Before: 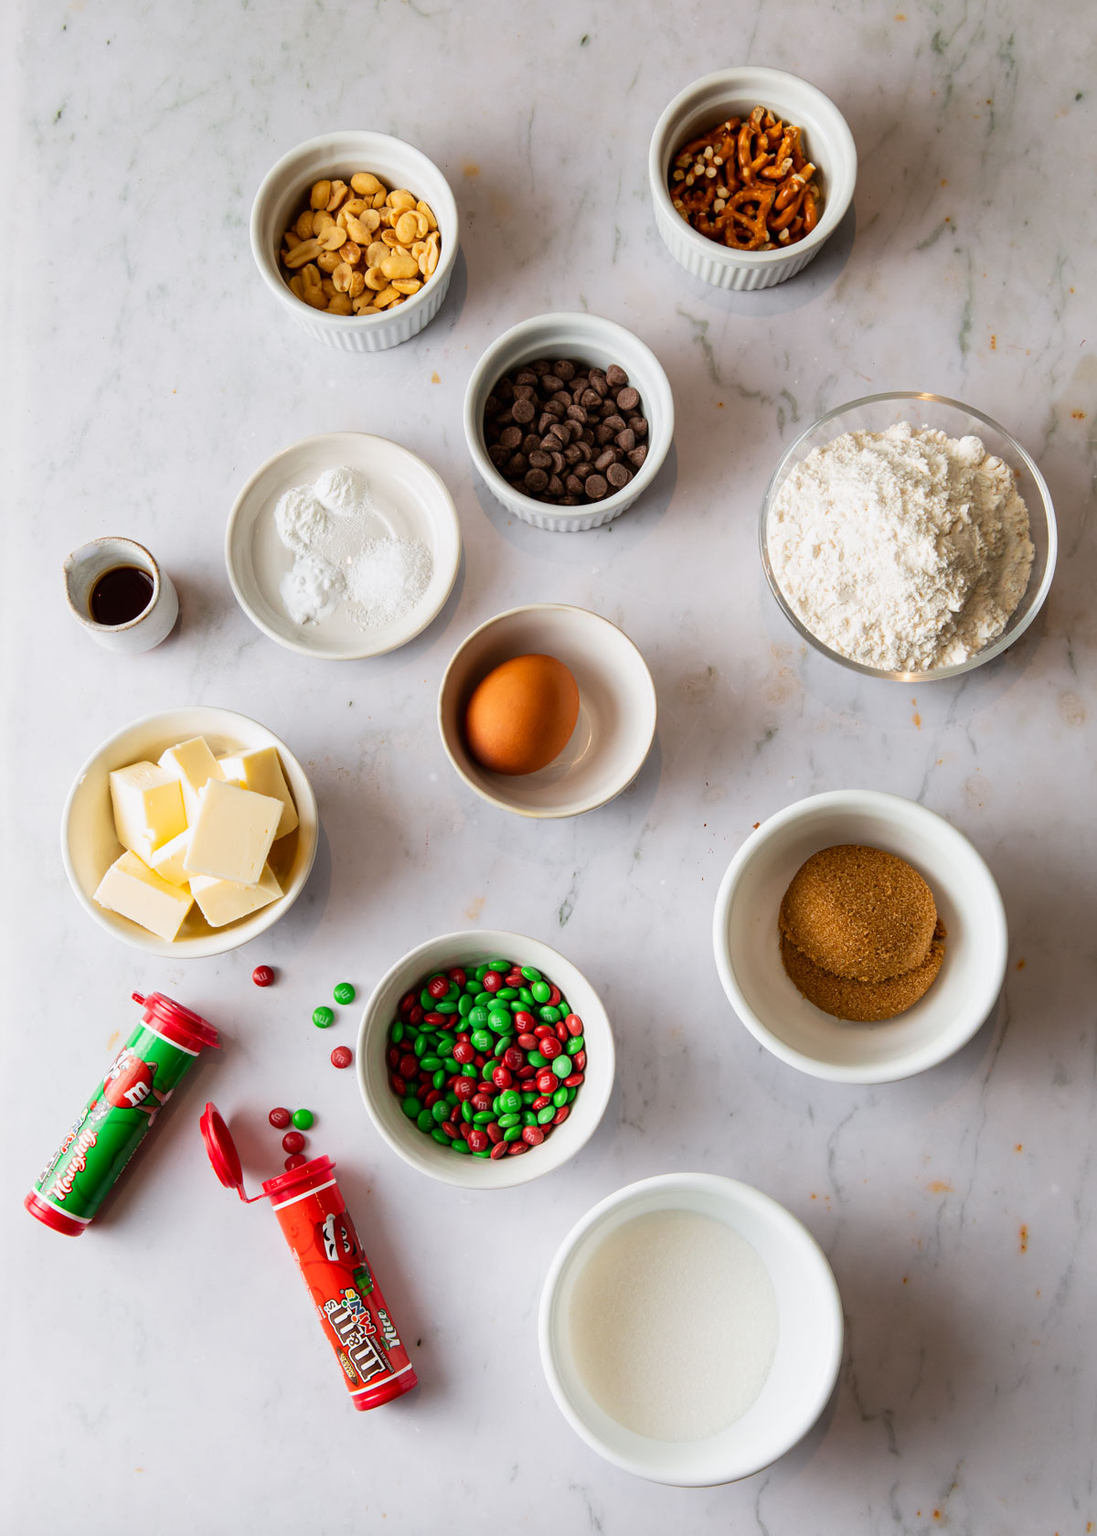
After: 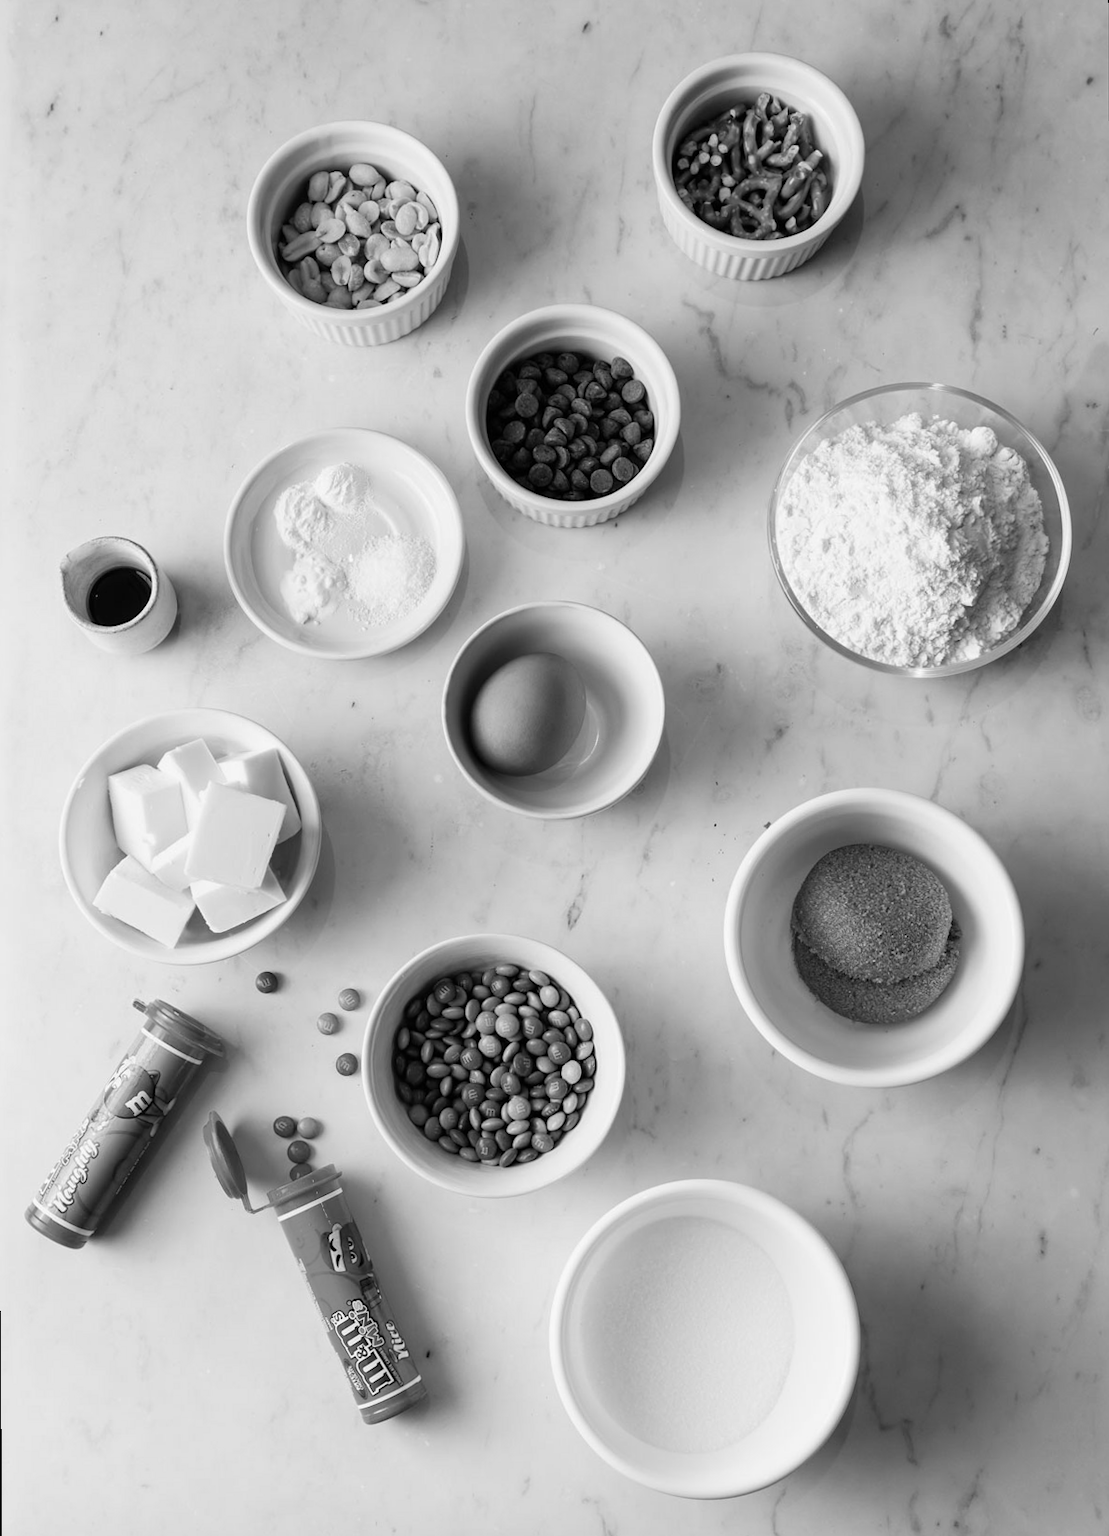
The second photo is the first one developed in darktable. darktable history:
rotate and perspective: rotation -0.45°, automatic cropping original format, crop left 0.008, crop right 0.992, crop top 0.012, crop bottom 0.988
monochrome: a 1.94, b -0.638
